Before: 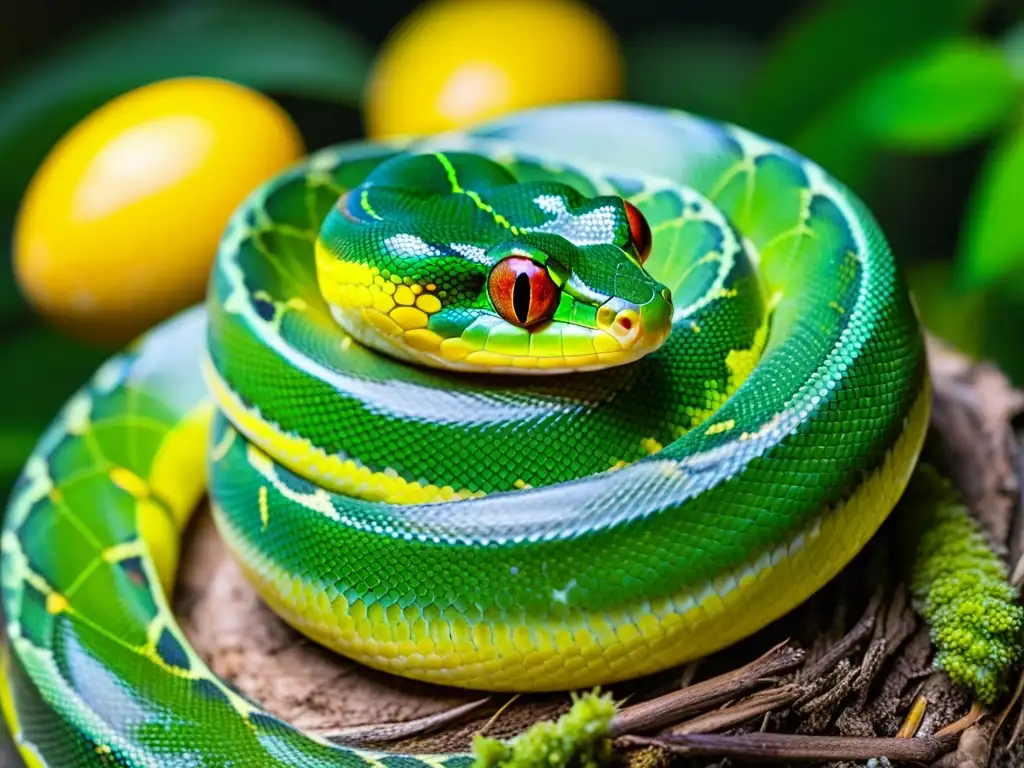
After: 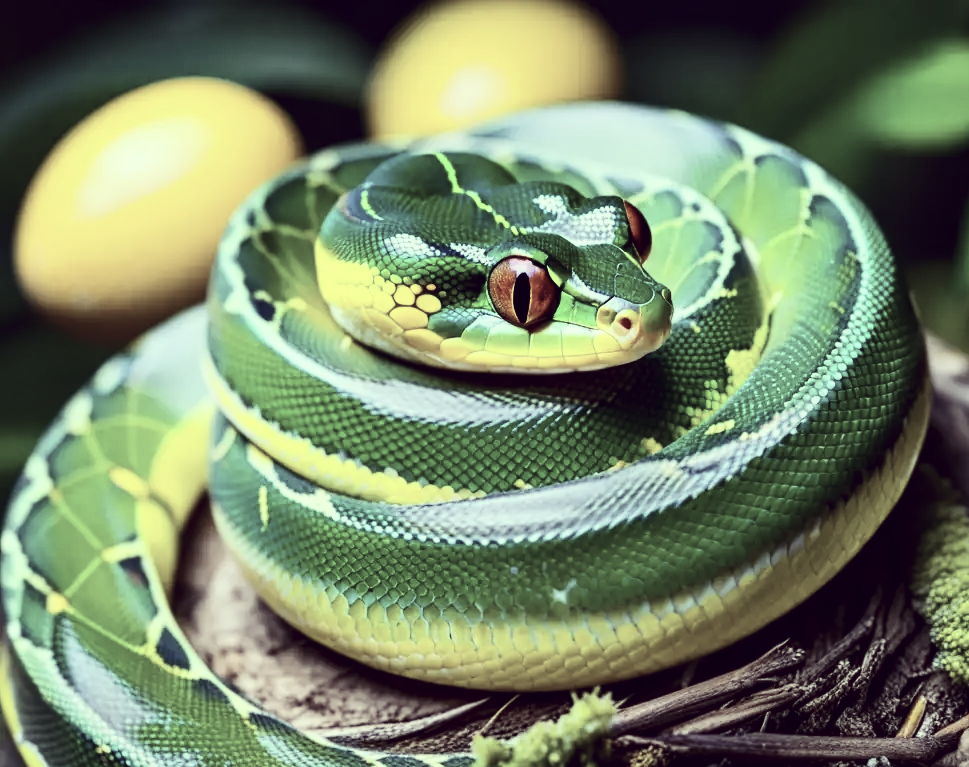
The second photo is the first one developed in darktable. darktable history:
contrast brightness saturation: contrast 0.274
crop and rotate: left 0%, right 5.335%
color correction: highlights a* -20.25, highlights b* 21, shadows a* 19.28, shadows b* -20.62, saturation 0.424
